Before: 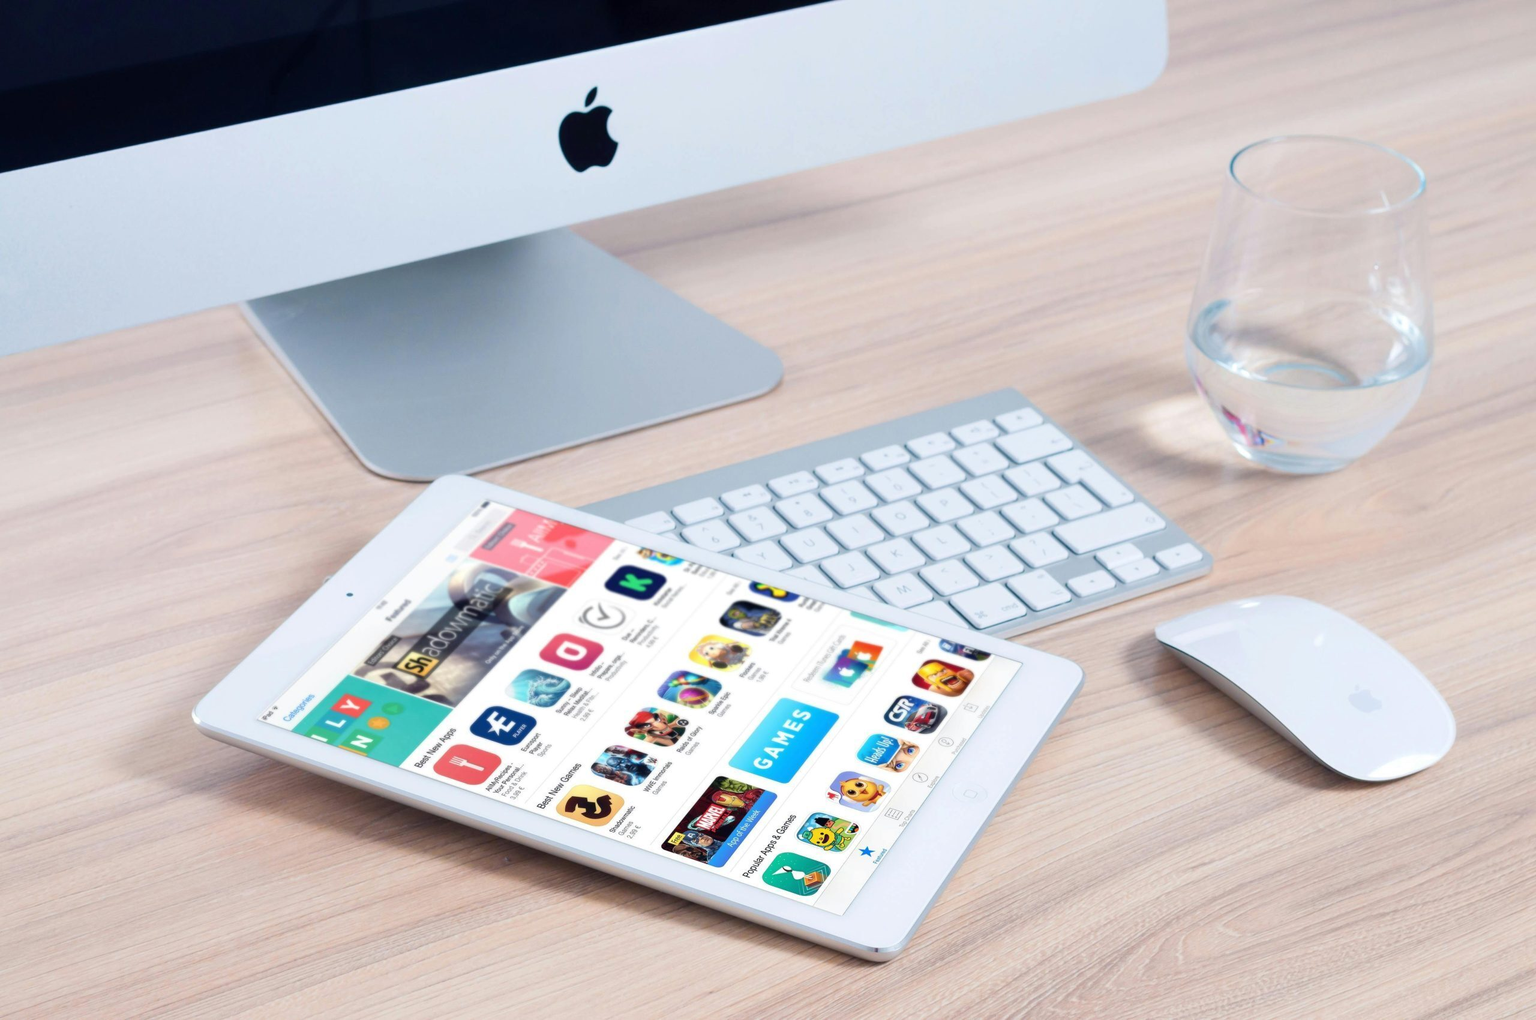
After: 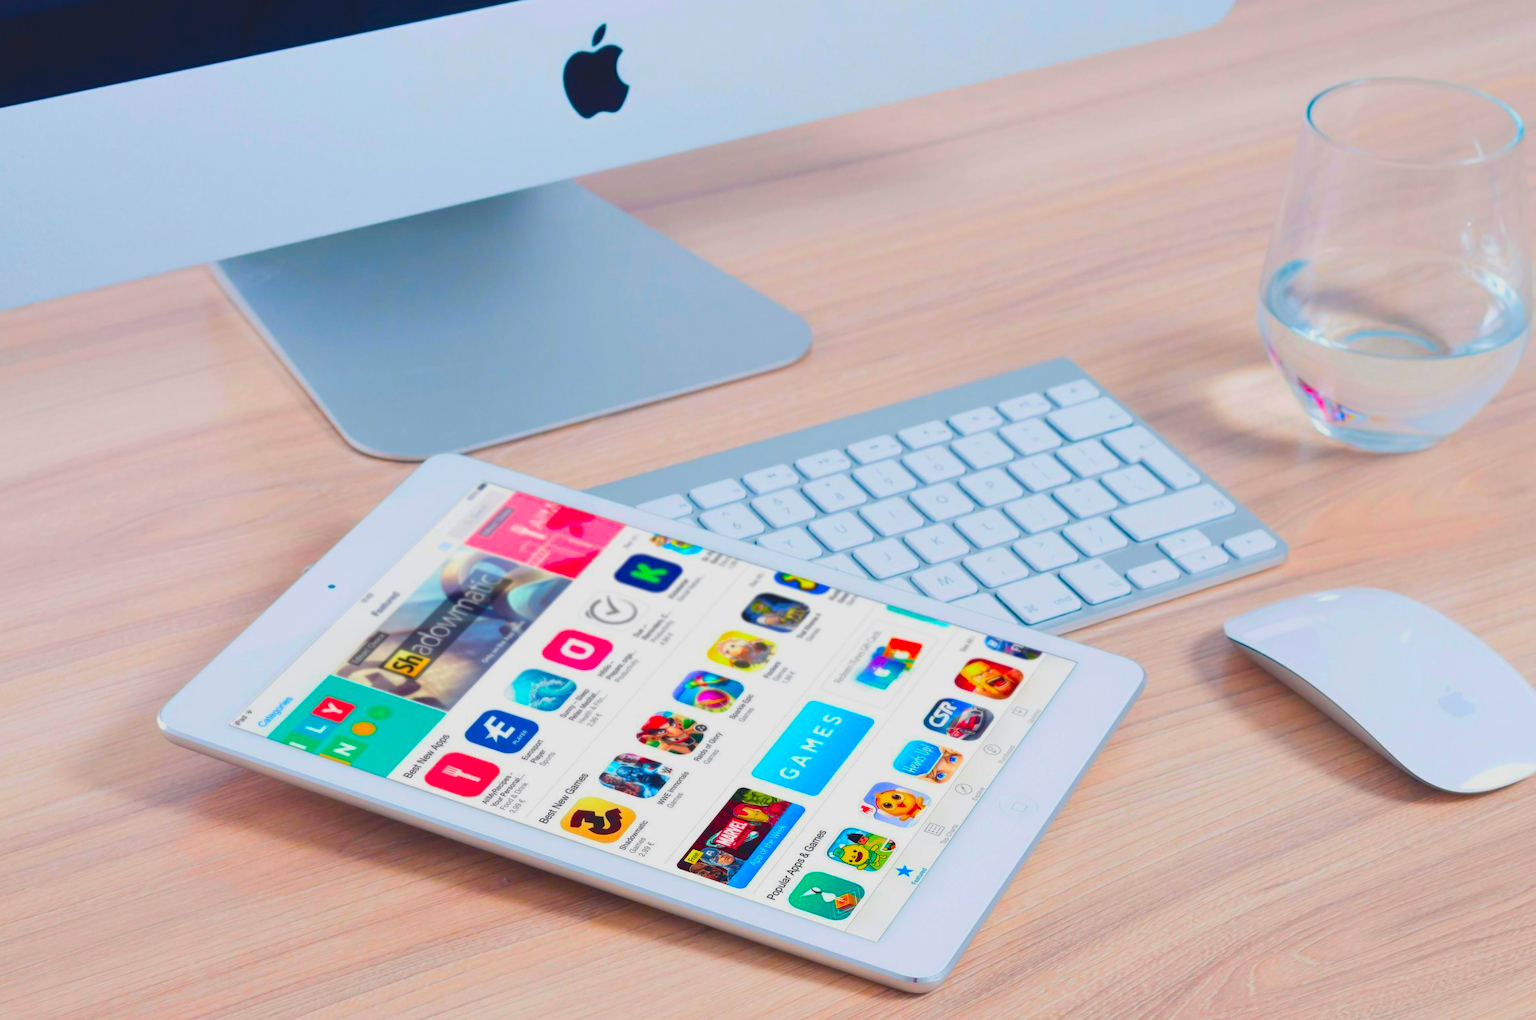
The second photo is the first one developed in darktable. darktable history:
crop: left 3.305%, top 6.436%, right 6.389%, bottom 3.258%
contrast brightness saturation: contrast -0.19, saturation 0.19
tone equalizer: on, module defaults
color contrast: green-magenta contrast 1.69, blue-yellow contrast 1.49
